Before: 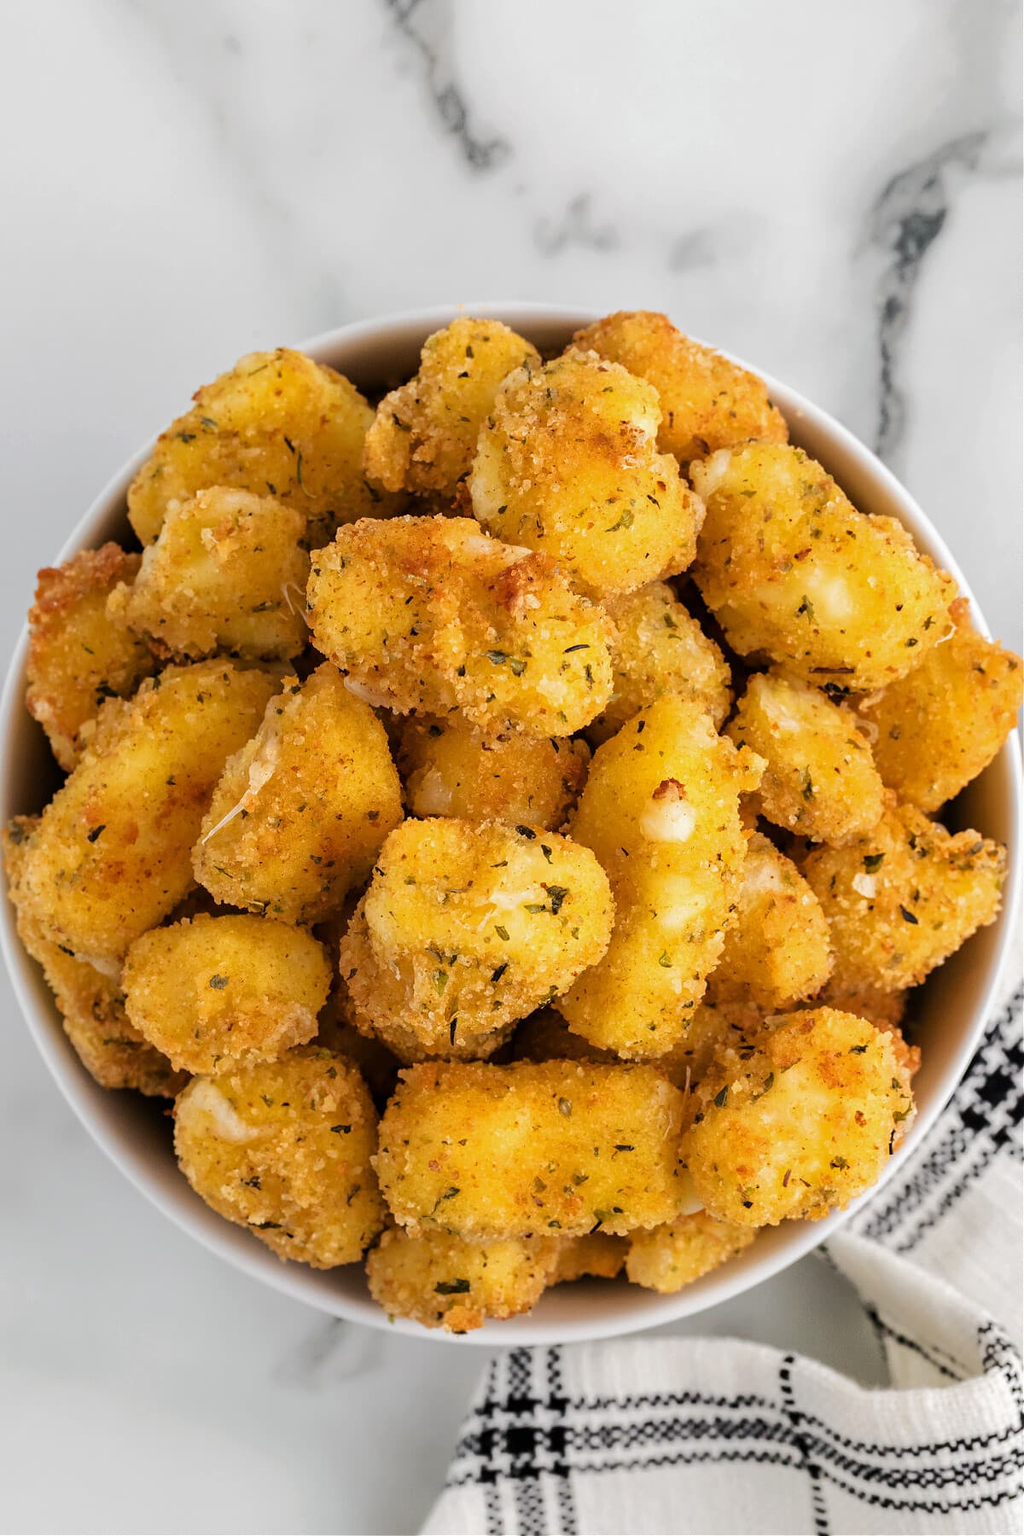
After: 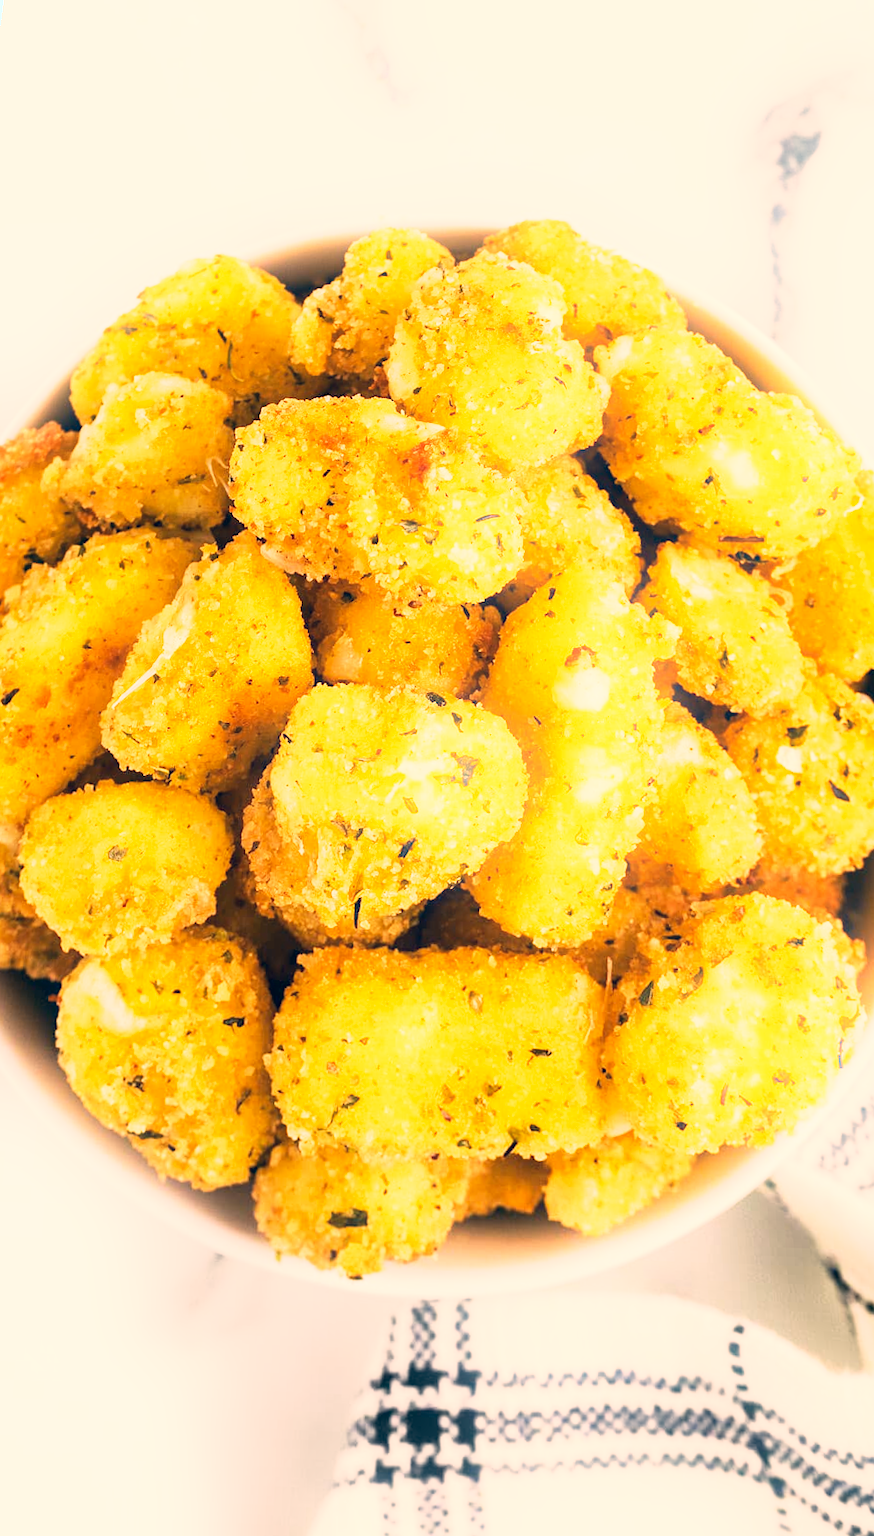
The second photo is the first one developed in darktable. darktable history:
base curve: curves: ch0 [(0, 0) (0.088, 0.125) (0.176, 0.251) (0.354, 0.501) (0.613, 0.749) (1, 0.877)], preserve colors none
rotate and perspective: rotation 0.72°, lens shift (vertical) -0.352, lens shift (horizontal) -0.051, crop left 0.152, crop right 0.859, crop top 0.019, crop bottom 0.964
color correction: highlights a* 10.32, highlights b* 14.66, shadows a* -9.59, shadows b* -15.02
bloom: size 9%, threshold 100%, strength 7%
exposure: black level correction 0, exposure 1 EV, compensate exposure bias true, compensate highlight preservation false
